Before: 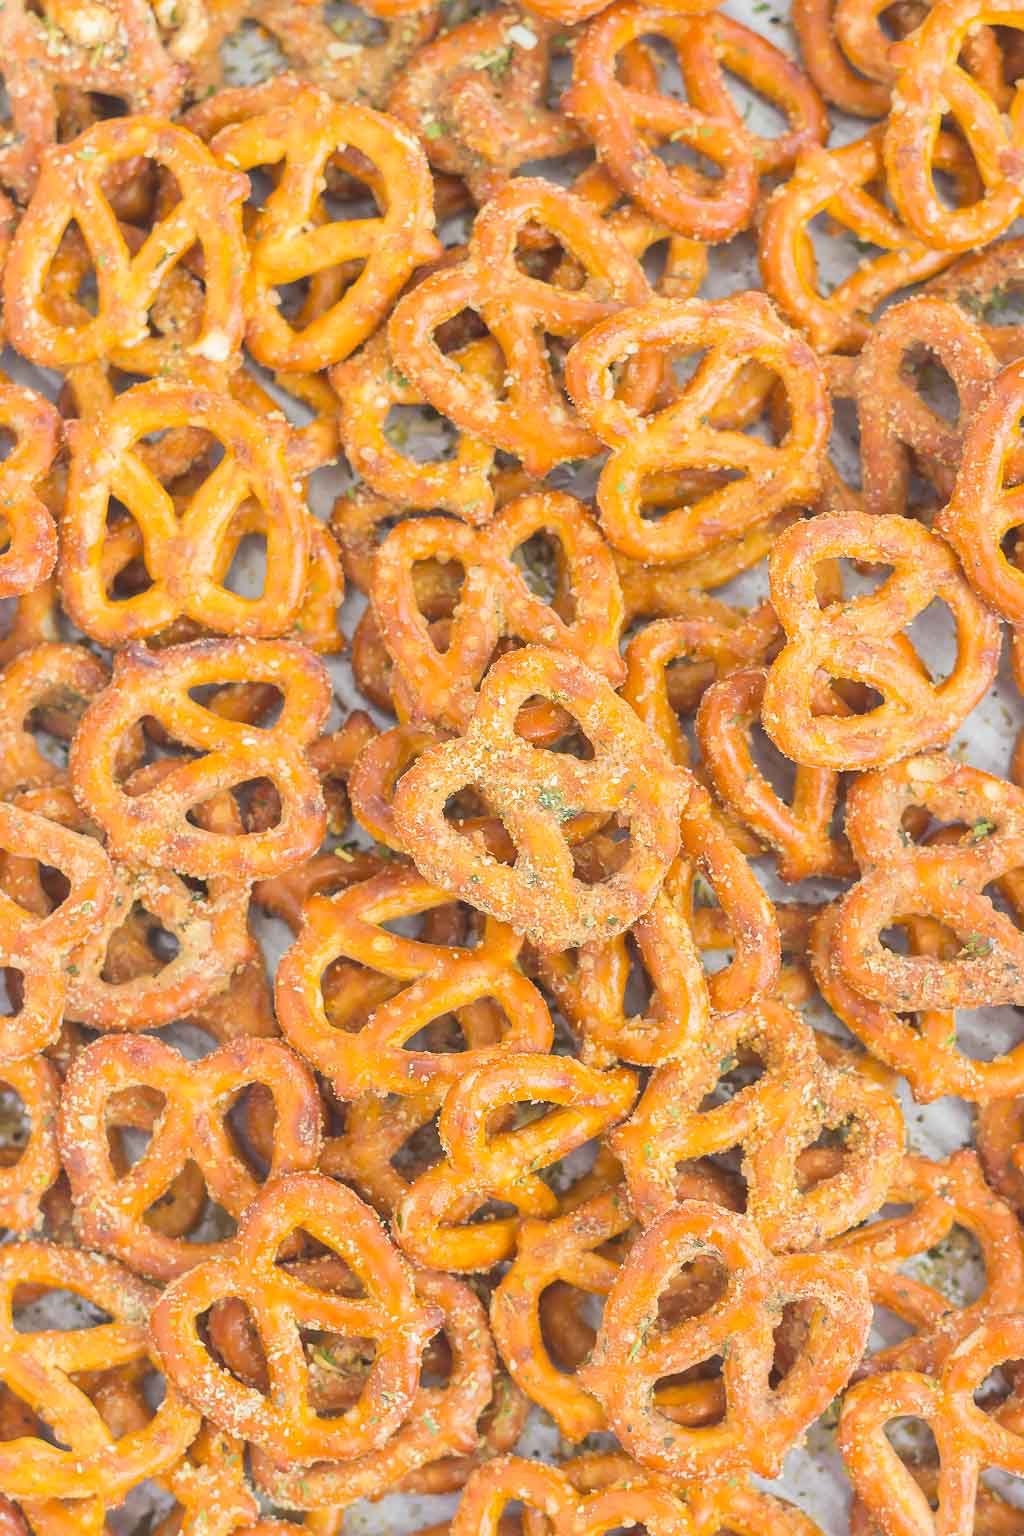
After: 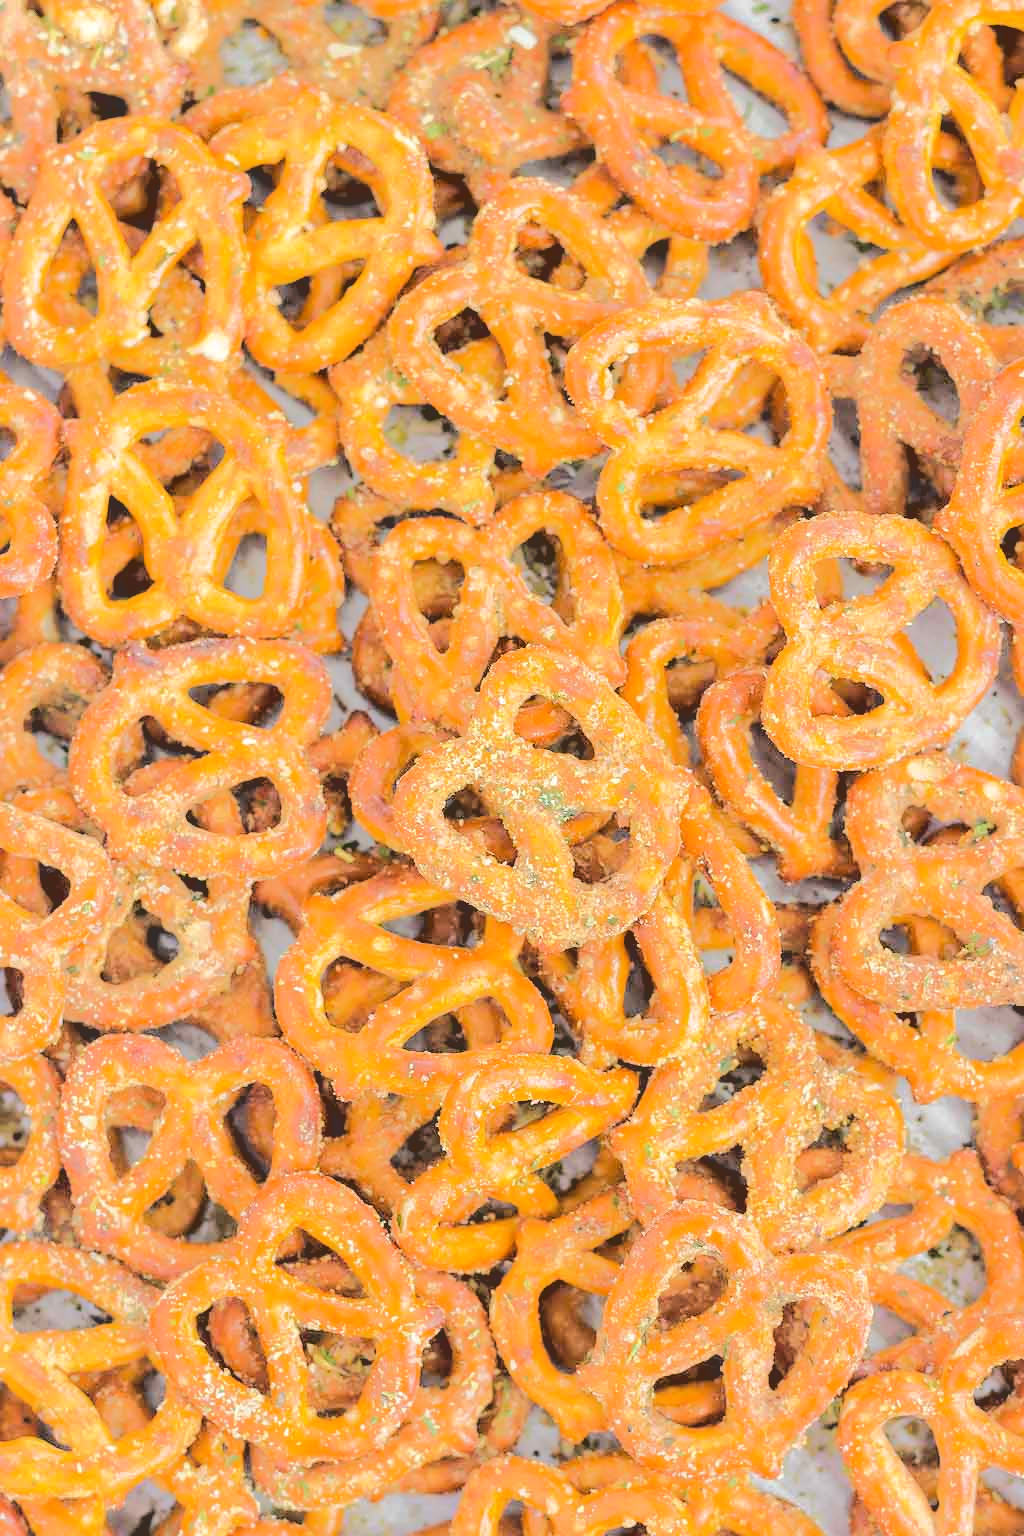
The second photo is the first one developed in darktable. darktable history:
base curve: curves: ch0 [(0.065, 0.026) (0.236, 0.358) (0.53, 0.546) (0.777, 0.841) (0.924, 0.992)]
